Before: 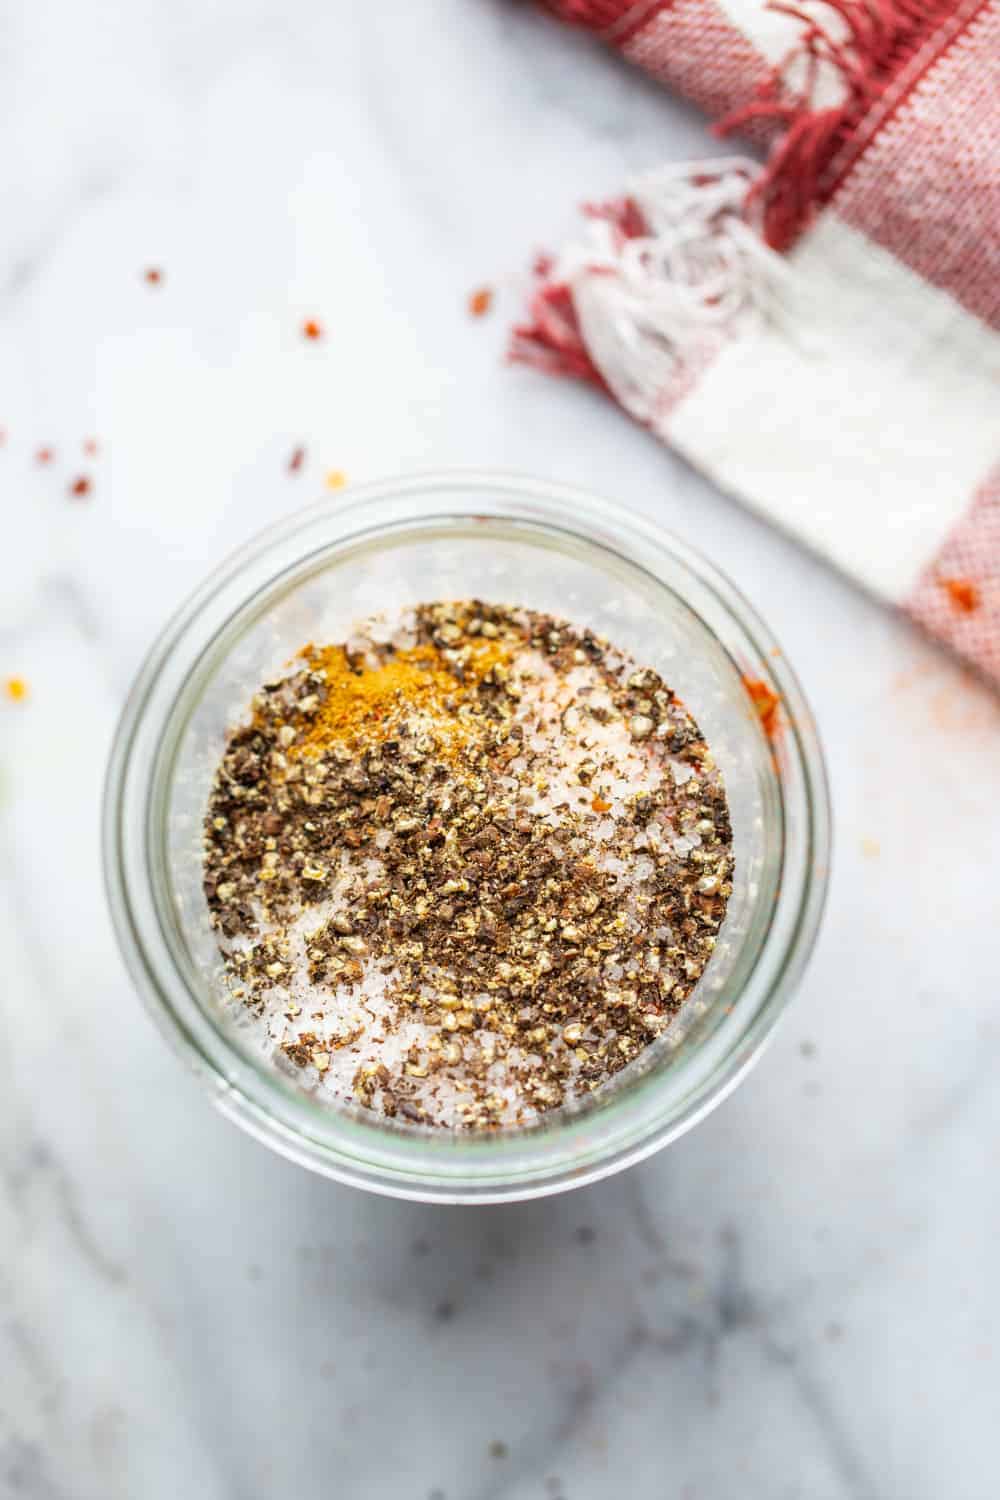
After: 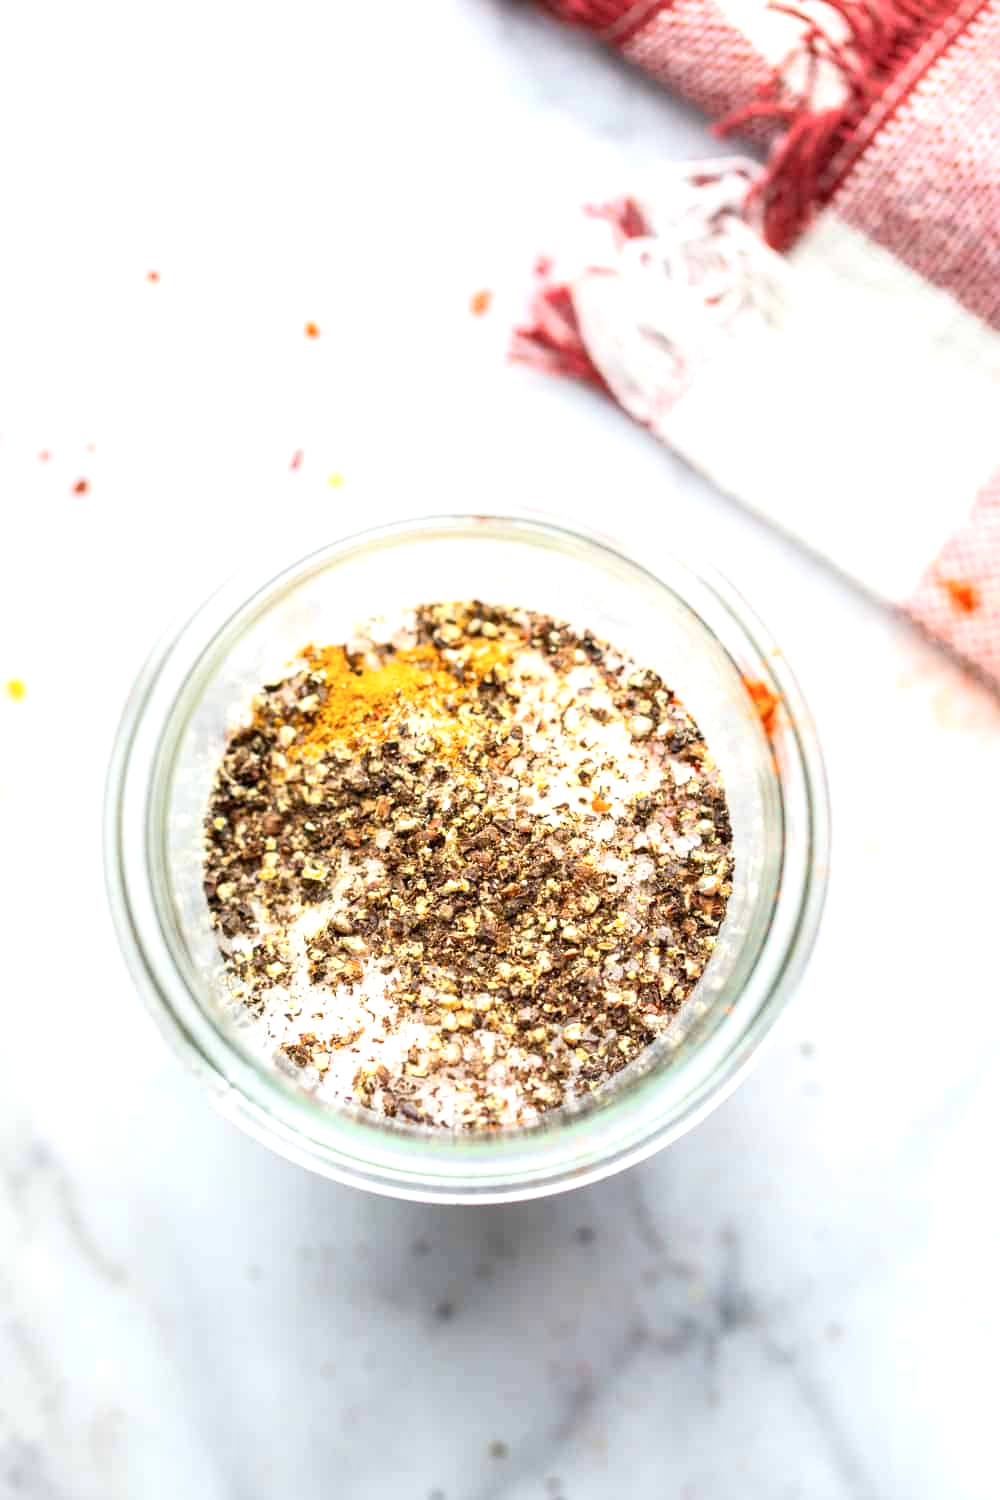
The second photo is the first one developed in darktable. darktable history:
shadows and highlights: shadows -30, highlights 30
exposure: exposure 0.559 EV, compensate highlight preservation false
